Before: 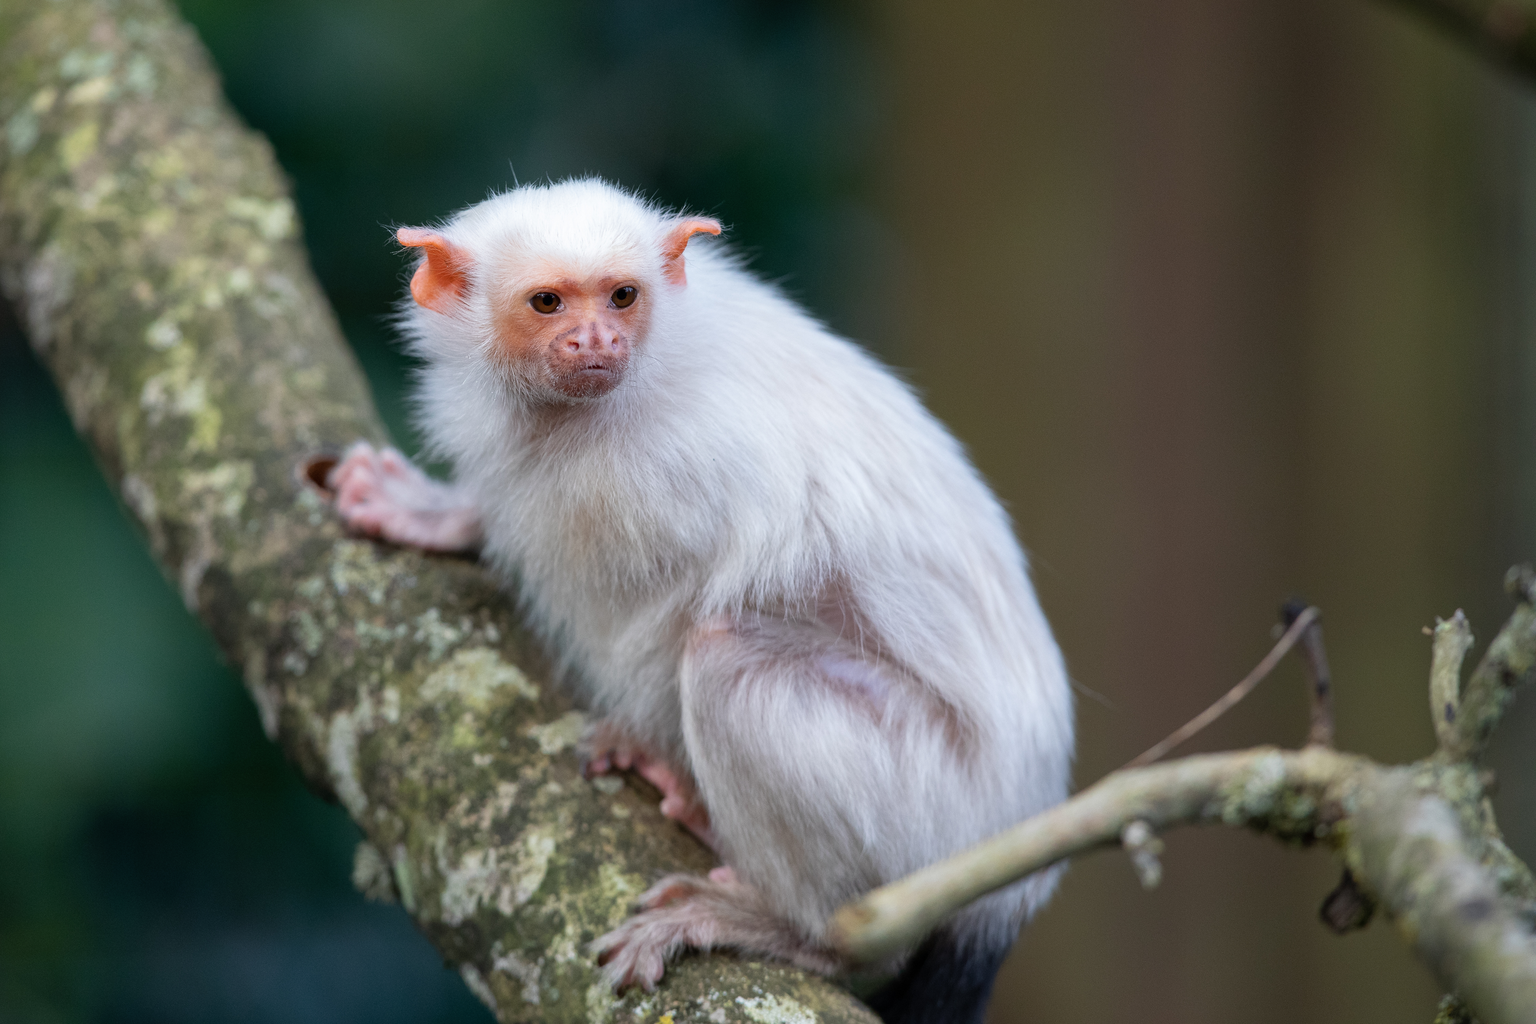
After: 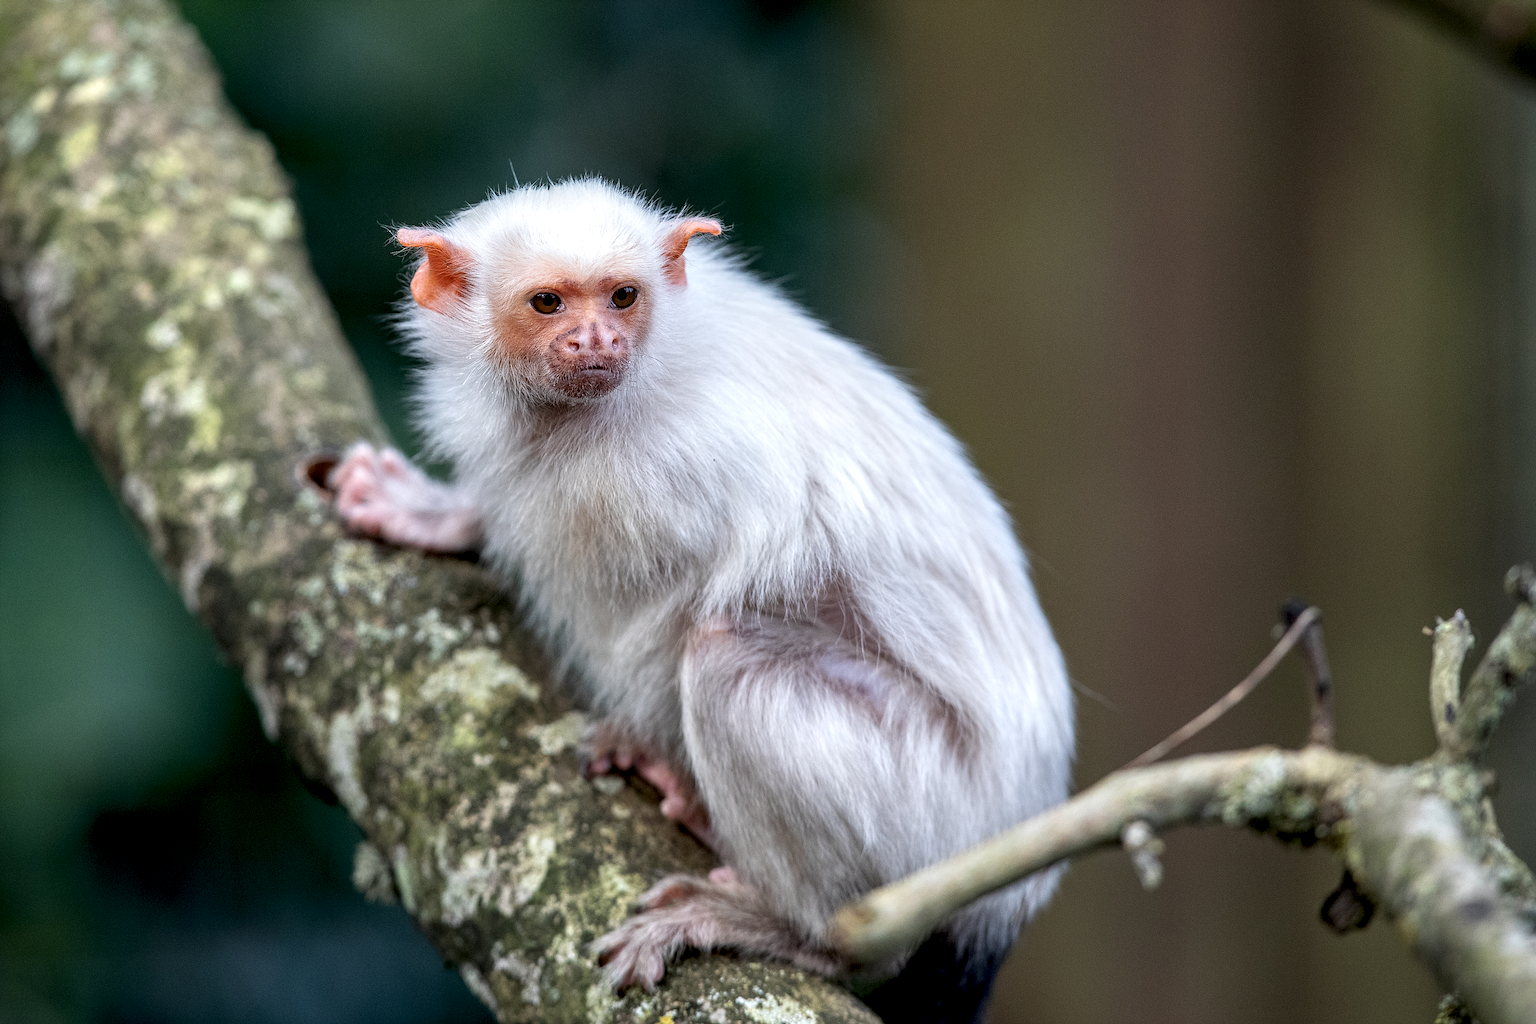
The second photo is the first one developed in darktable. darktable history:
local contrast: detail 160%
sharpen: on, module defaults
